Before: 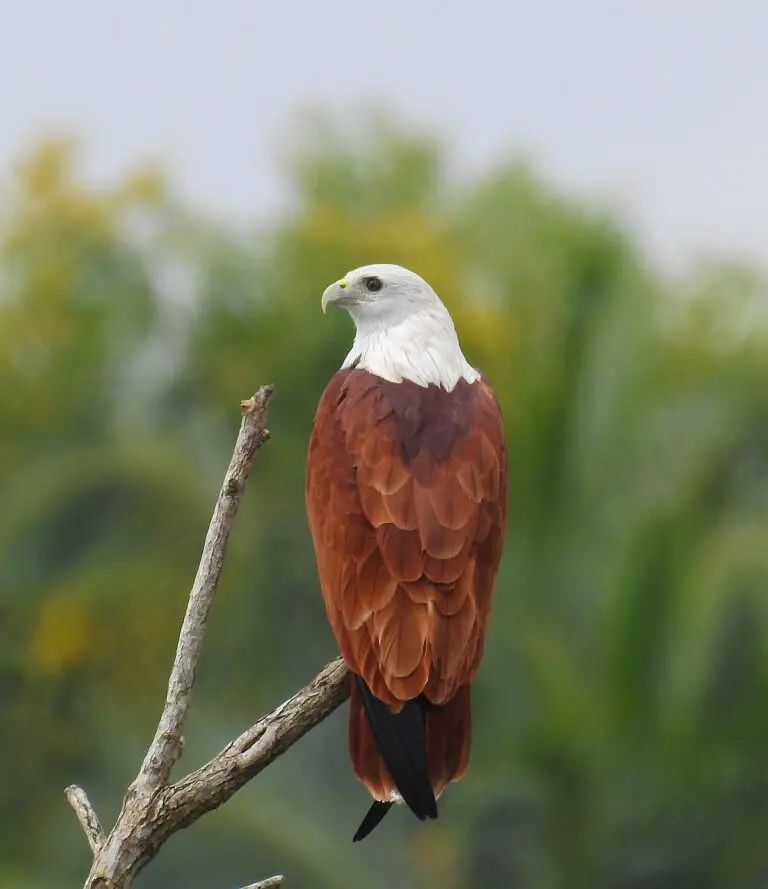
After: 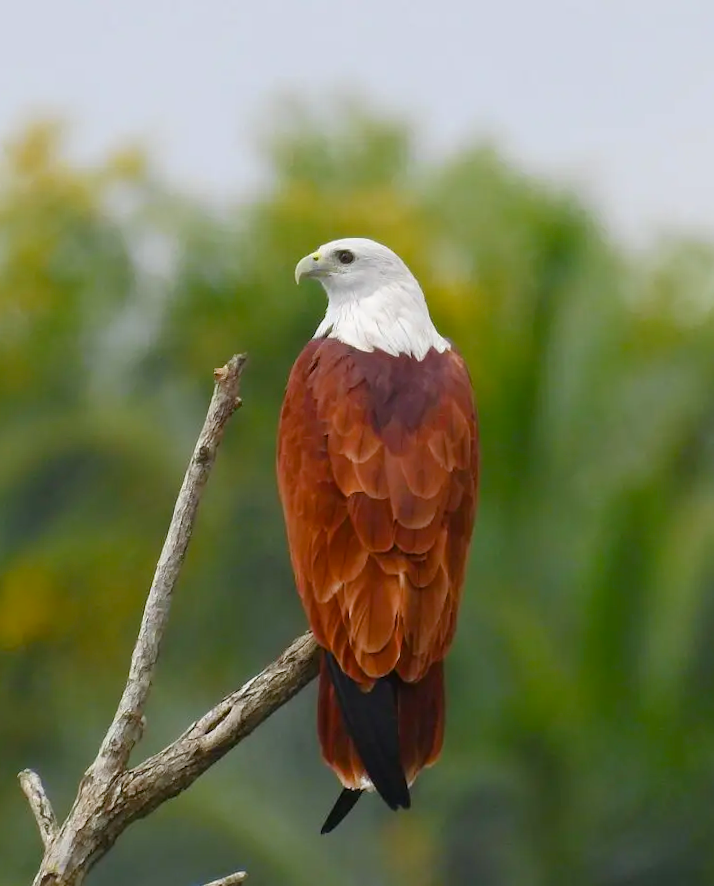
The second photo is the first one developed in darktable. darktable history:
rotate and perspective: rotation 0.215°, lens shift (vertical) -0.139, crop left 0.069, crop right 0.939, crop top 0.002, crop bottom 0.996
color balance rgb: perceptual saturation grading › global saturation 20%, perceptual saturation grading › highlights -25%, perceptual saturation grading › shadows 25%
